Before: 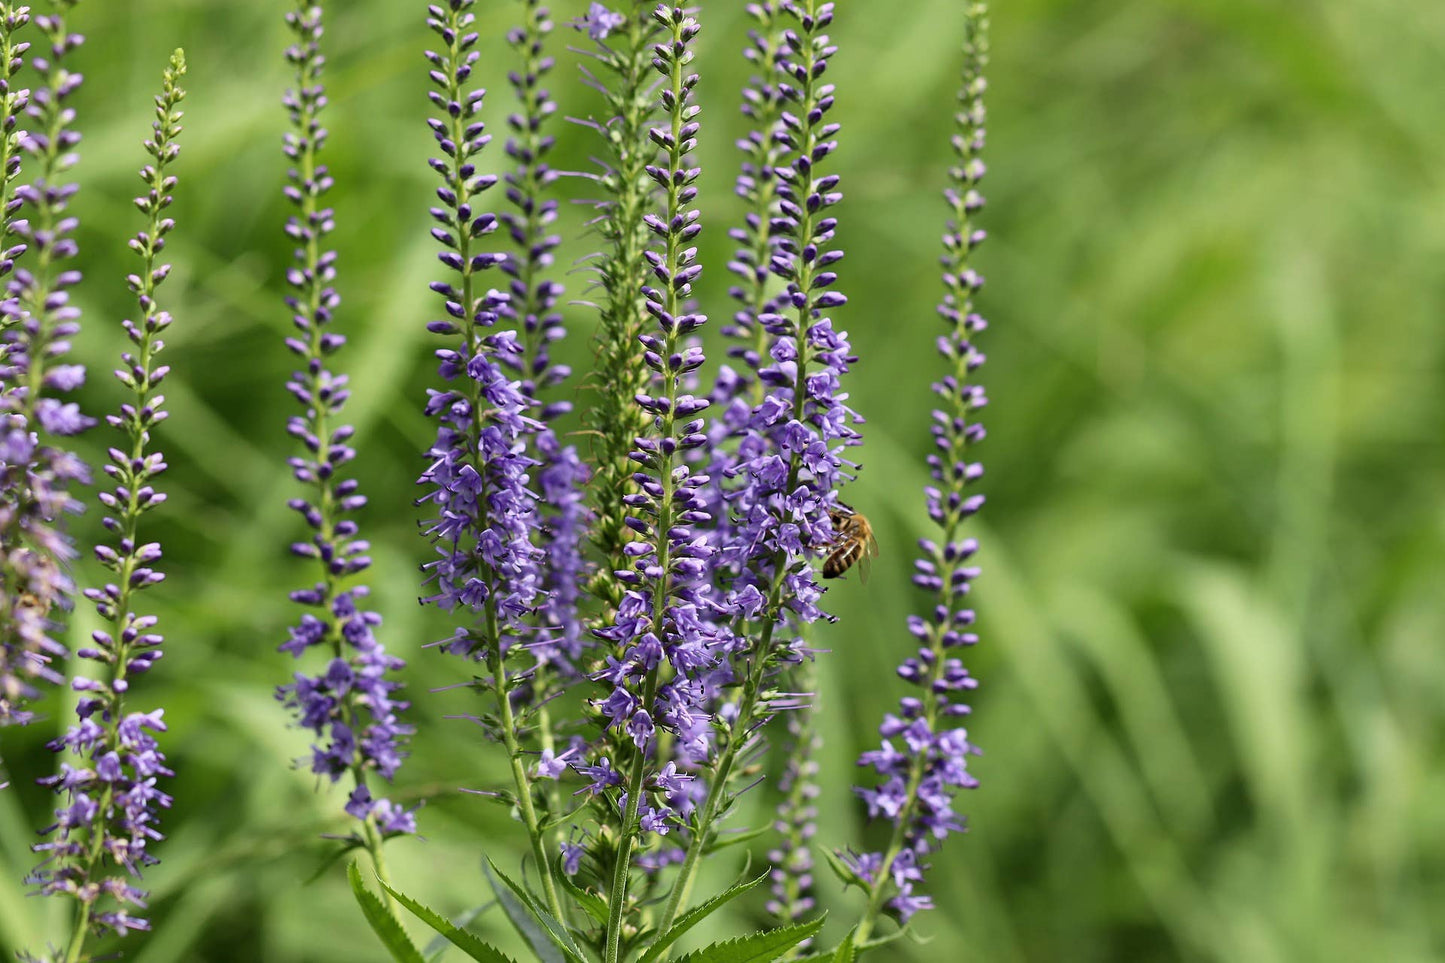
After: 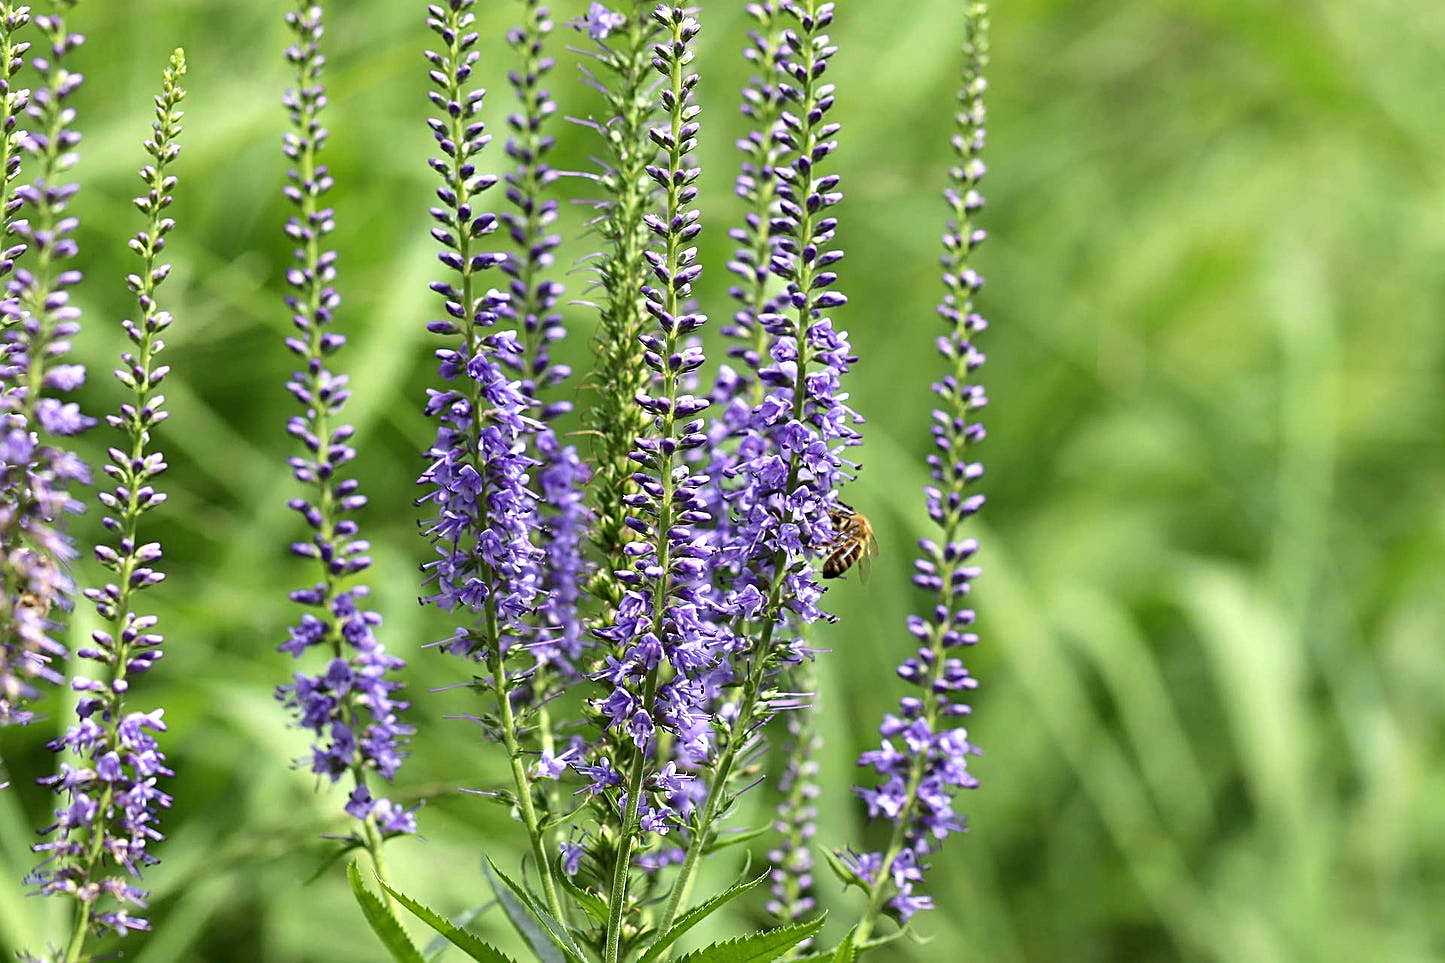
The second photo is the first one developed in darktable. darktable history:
sharpen: on, module defaults
white balance: red 0.98, blue 1.034
exposure: black level correction 0.001, exposure 0.5 EV, compensate exposure bias true, compensate highlight preservation false
